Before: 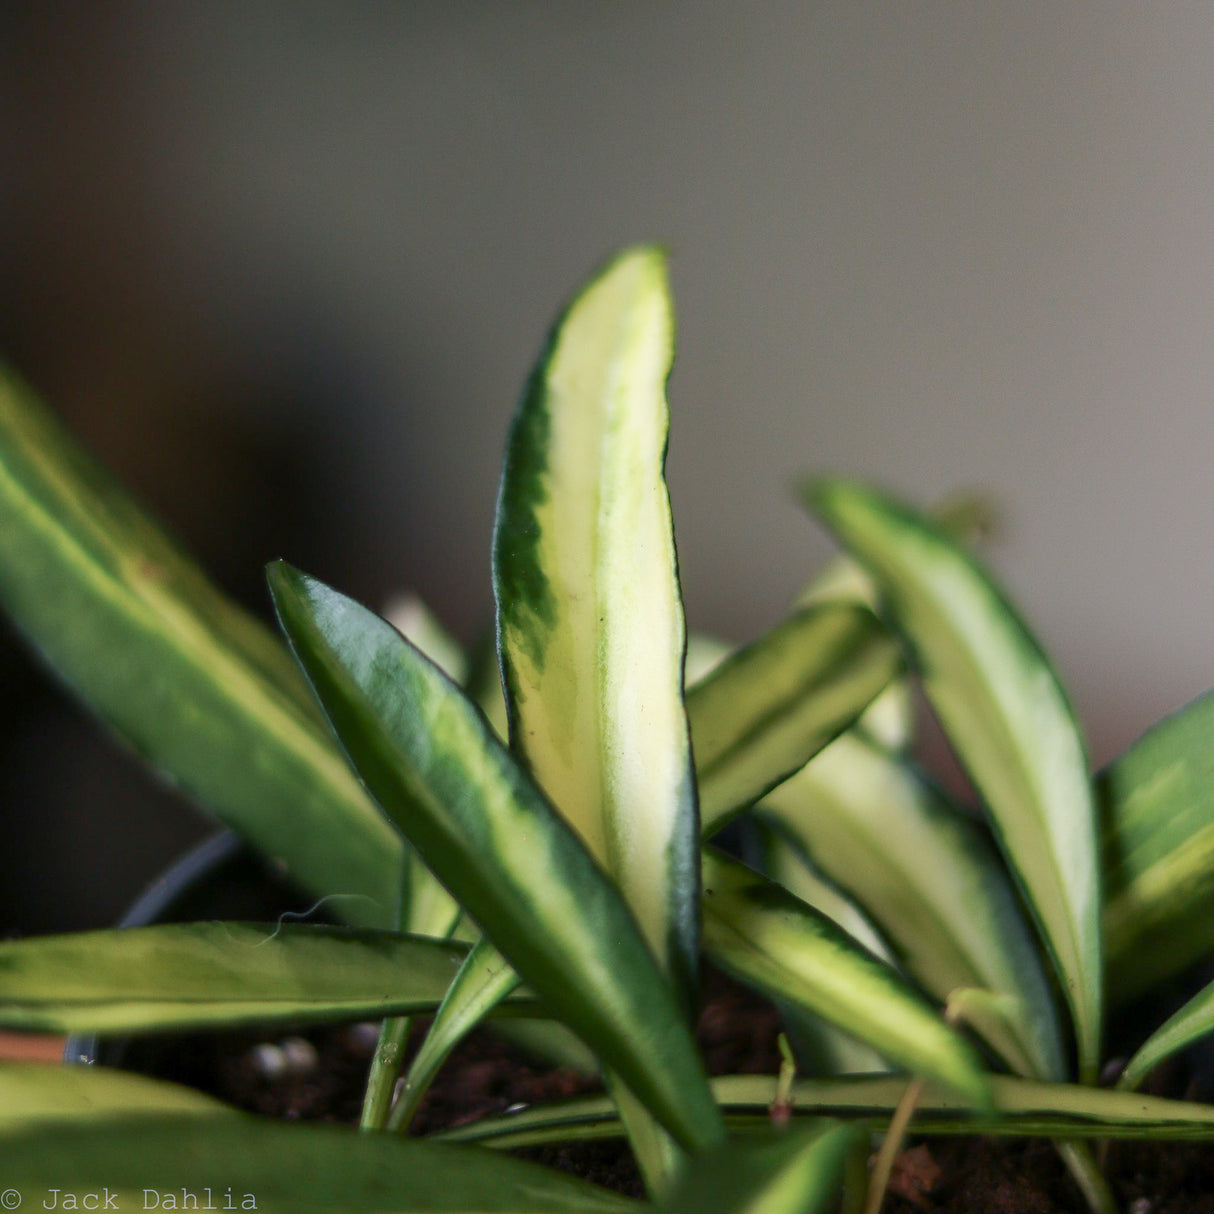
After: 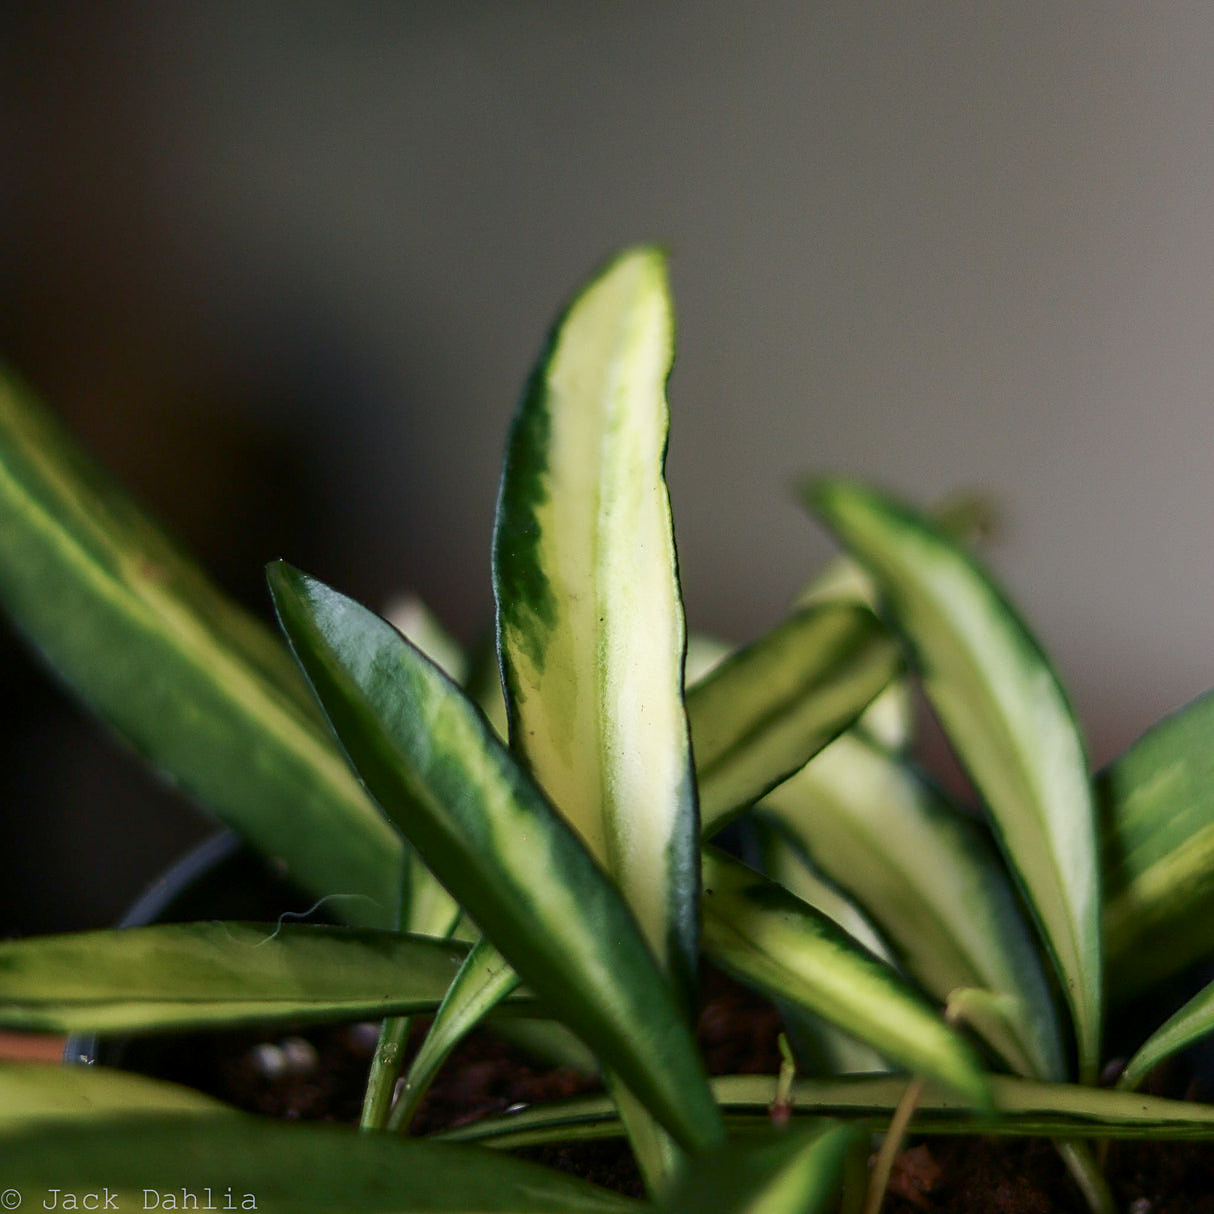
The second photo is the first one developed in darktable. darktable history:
contrast brightness saturation: brightness -0.099
sharpen: on, module defaults
tone equalizer: on, module defaults
